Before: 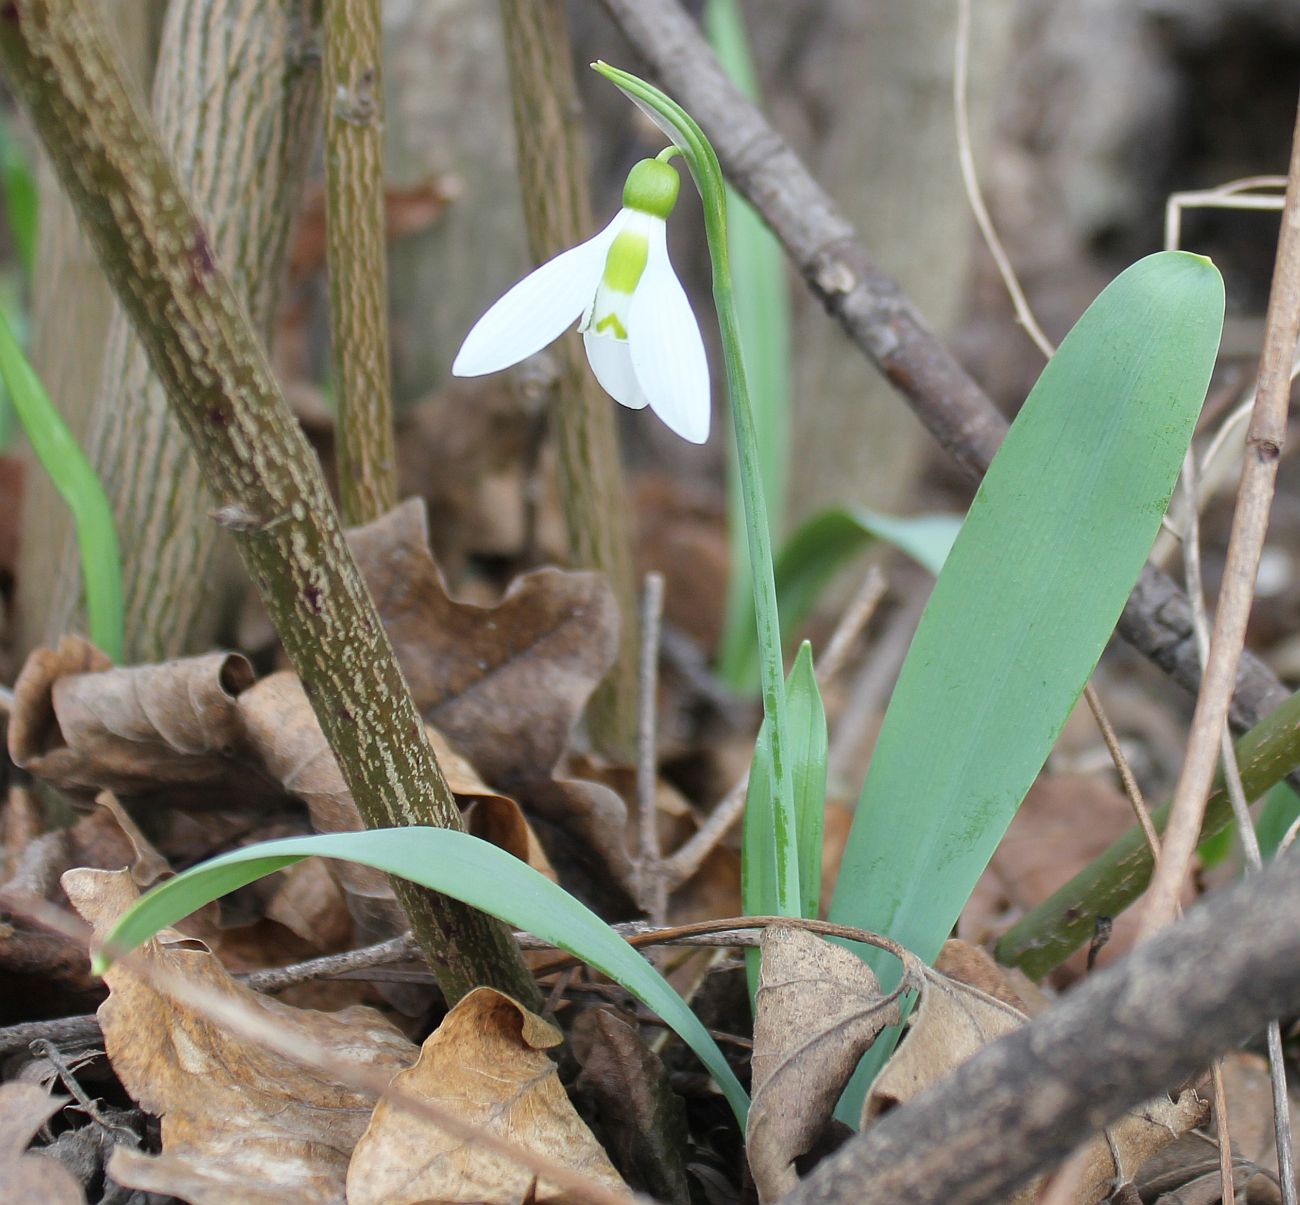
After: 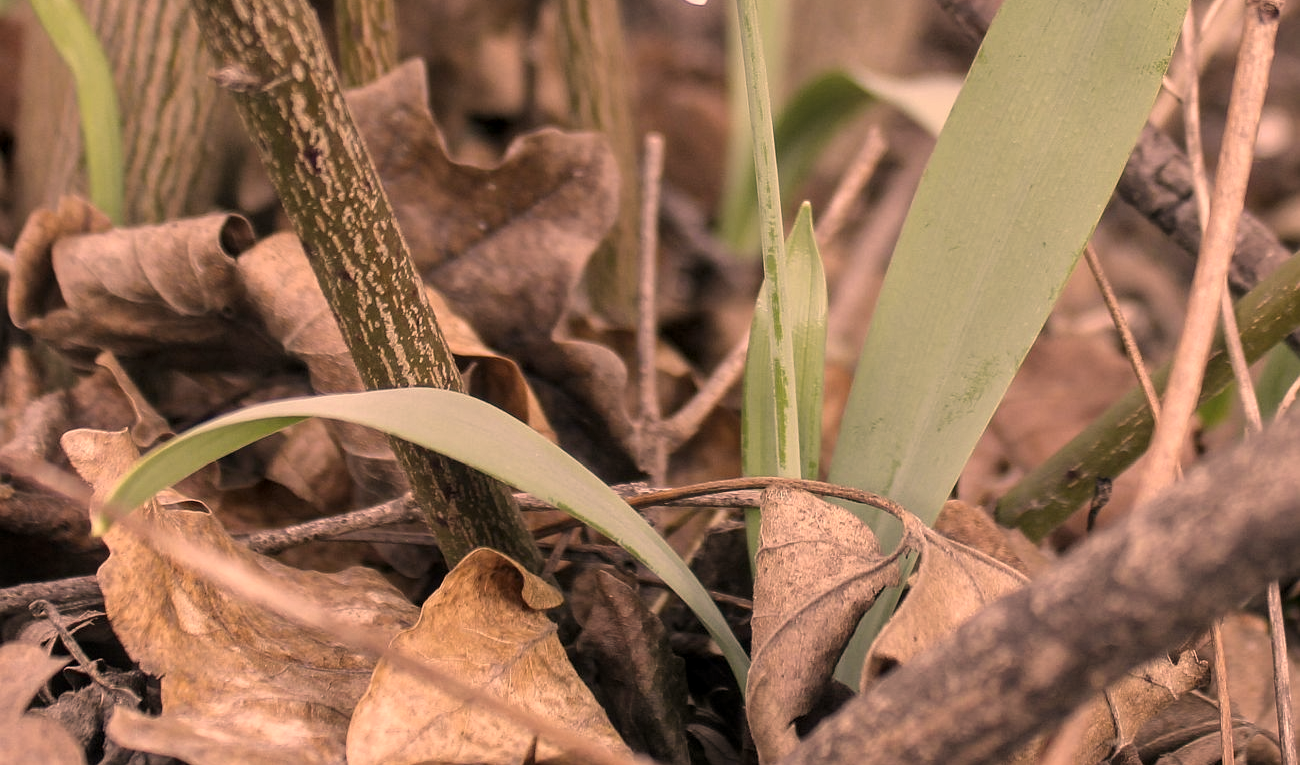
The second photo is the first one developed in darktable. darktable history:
crop and rotate: top 36.435%
color correction: highlights a* 40, highlights b* 40, saturation 0.69
local contrast: on, module defaults
